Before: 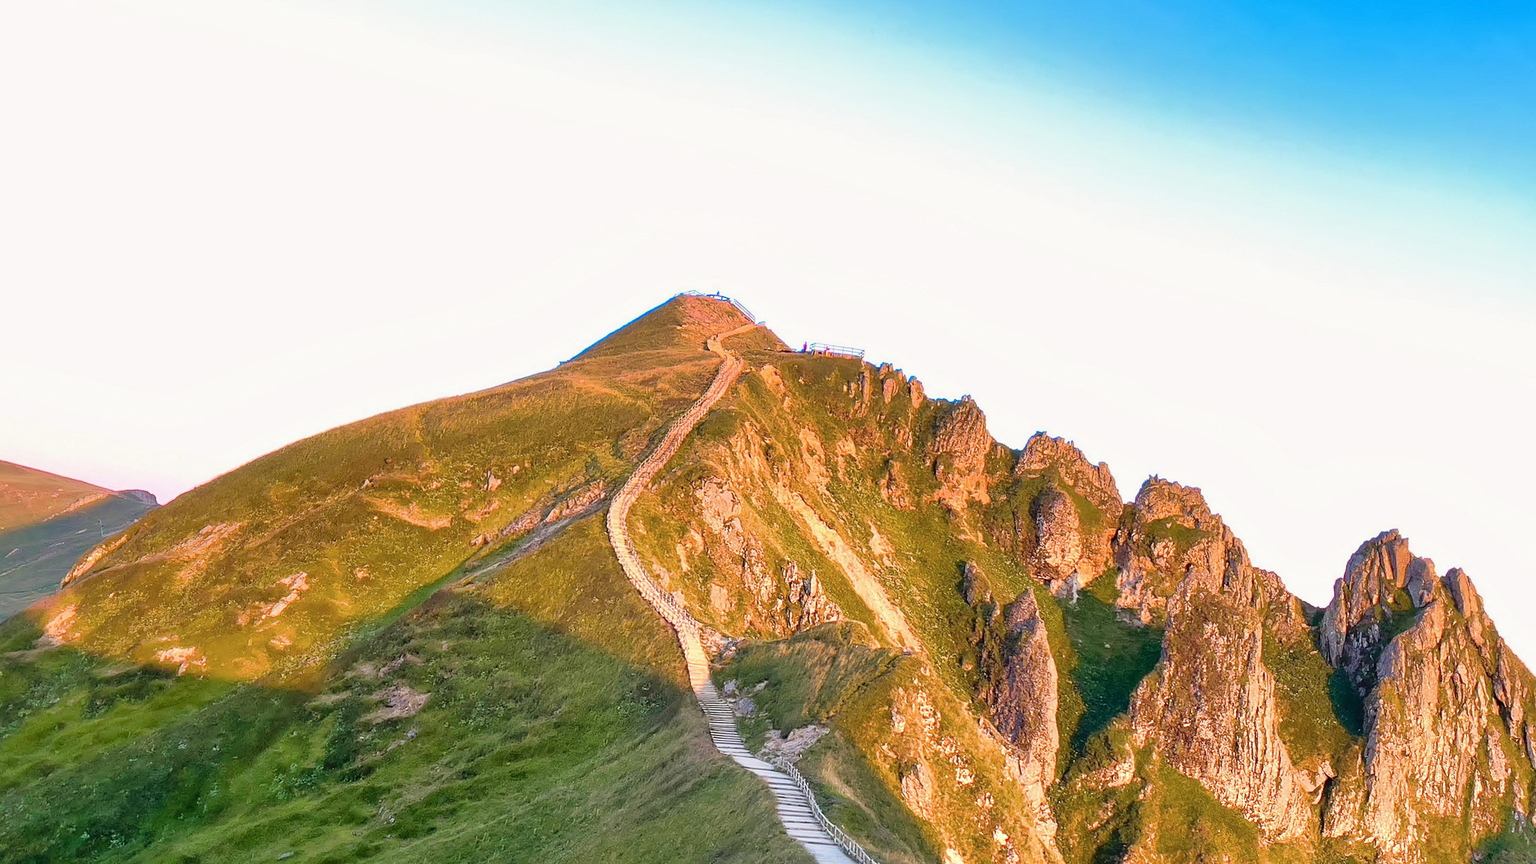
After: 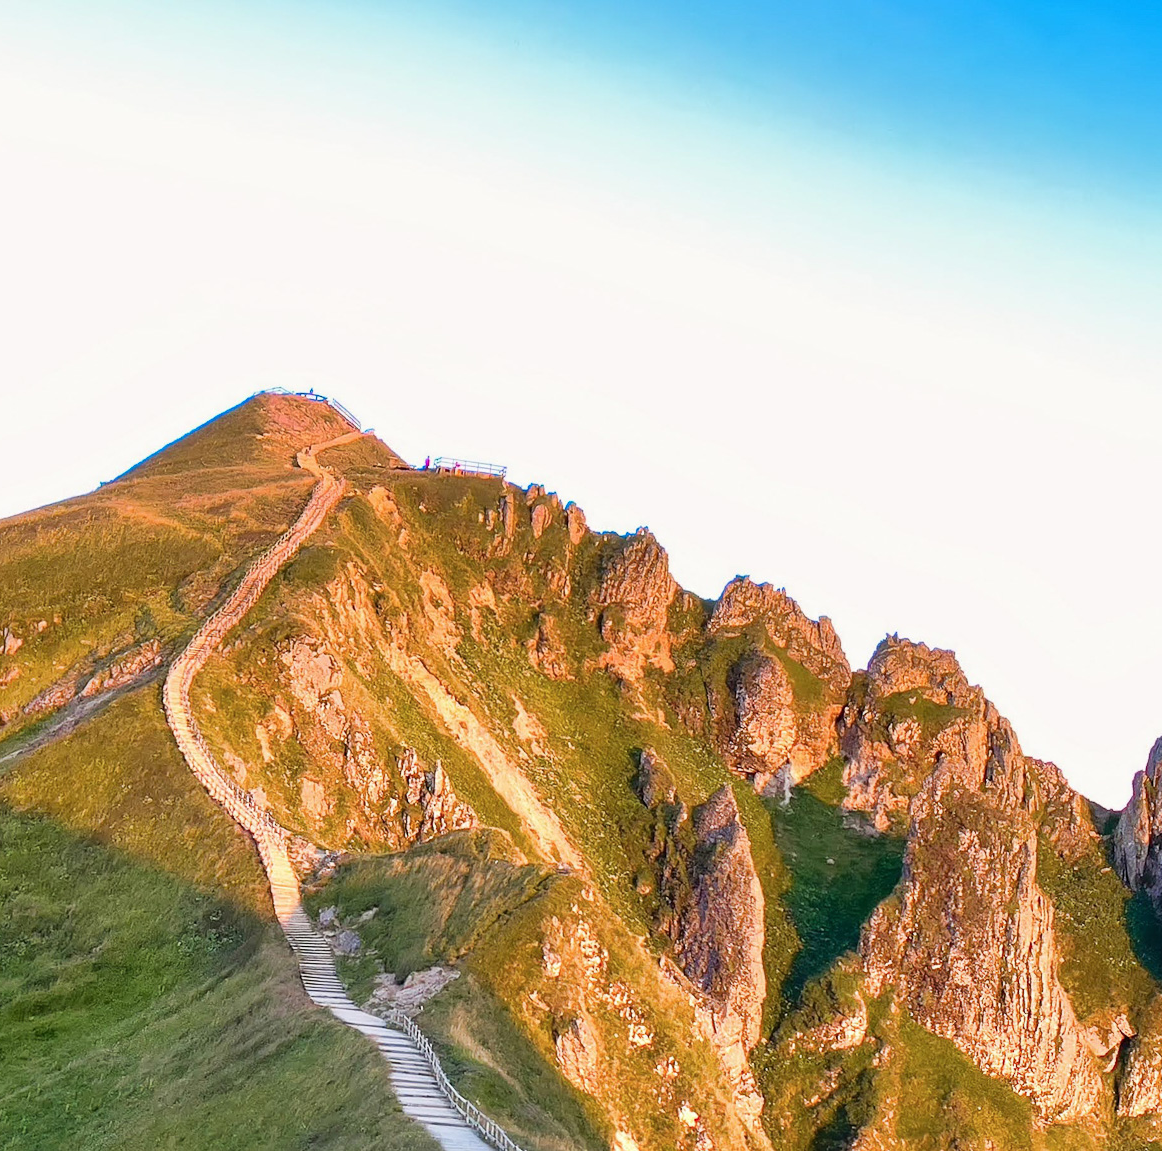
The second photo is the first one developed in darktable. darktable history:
crop: left 31.567%, top 0.004%, right 11.677%
